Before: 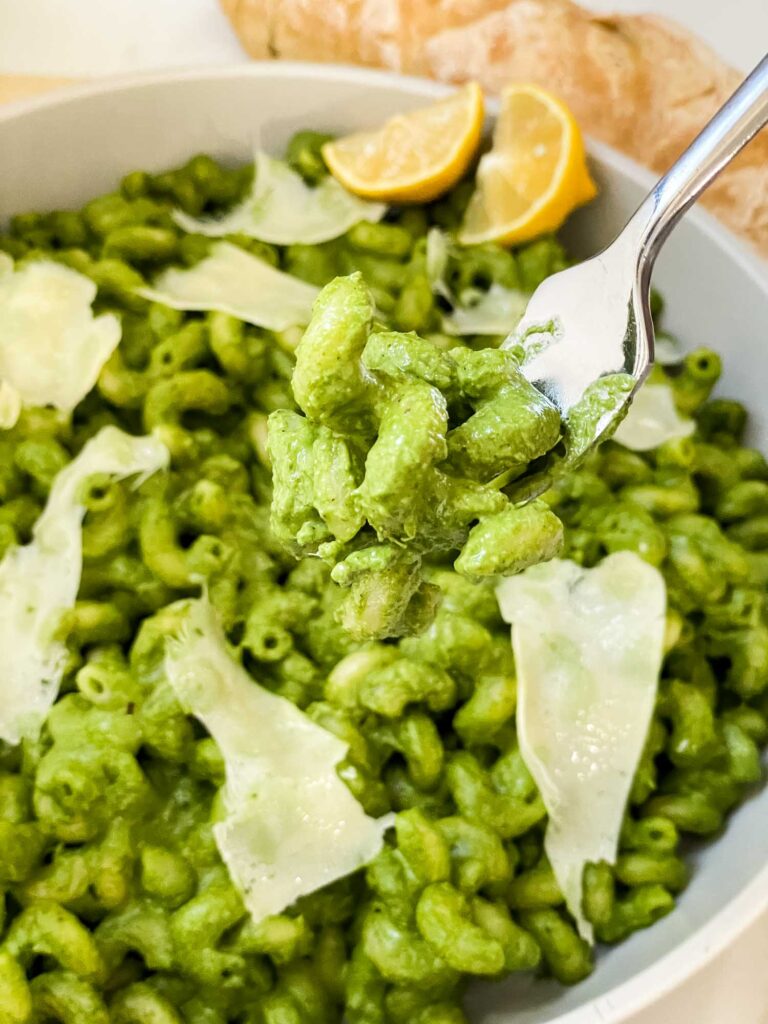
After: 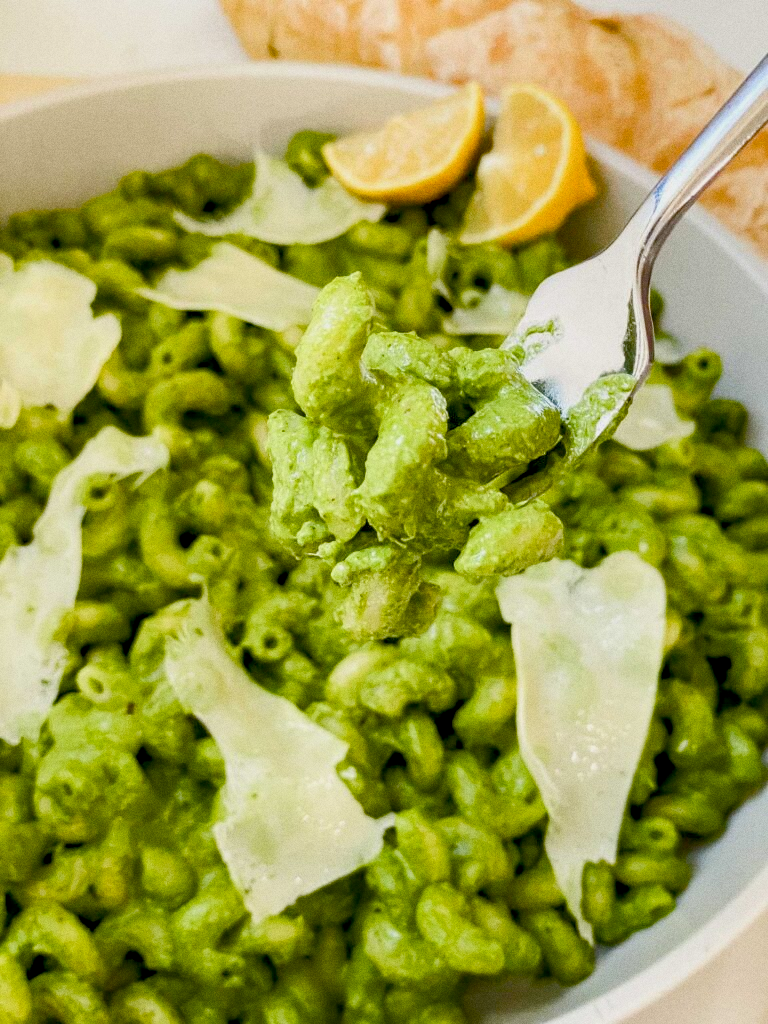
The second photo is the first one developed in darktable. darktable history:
color balance rgb: global offset › luminance -0.5%, perceptual saturation grading › highlights -17.77%, perceptual saturation grading › mid-tones 33.1%, perceptual saturation grading › shadows 50.52%, perceptual brilliance grading › highlights 10.8%, perceptual brilliance grading › shadows -10.8%, global vibrance 24.22%, contrast -25%
grain: on, module defaults
